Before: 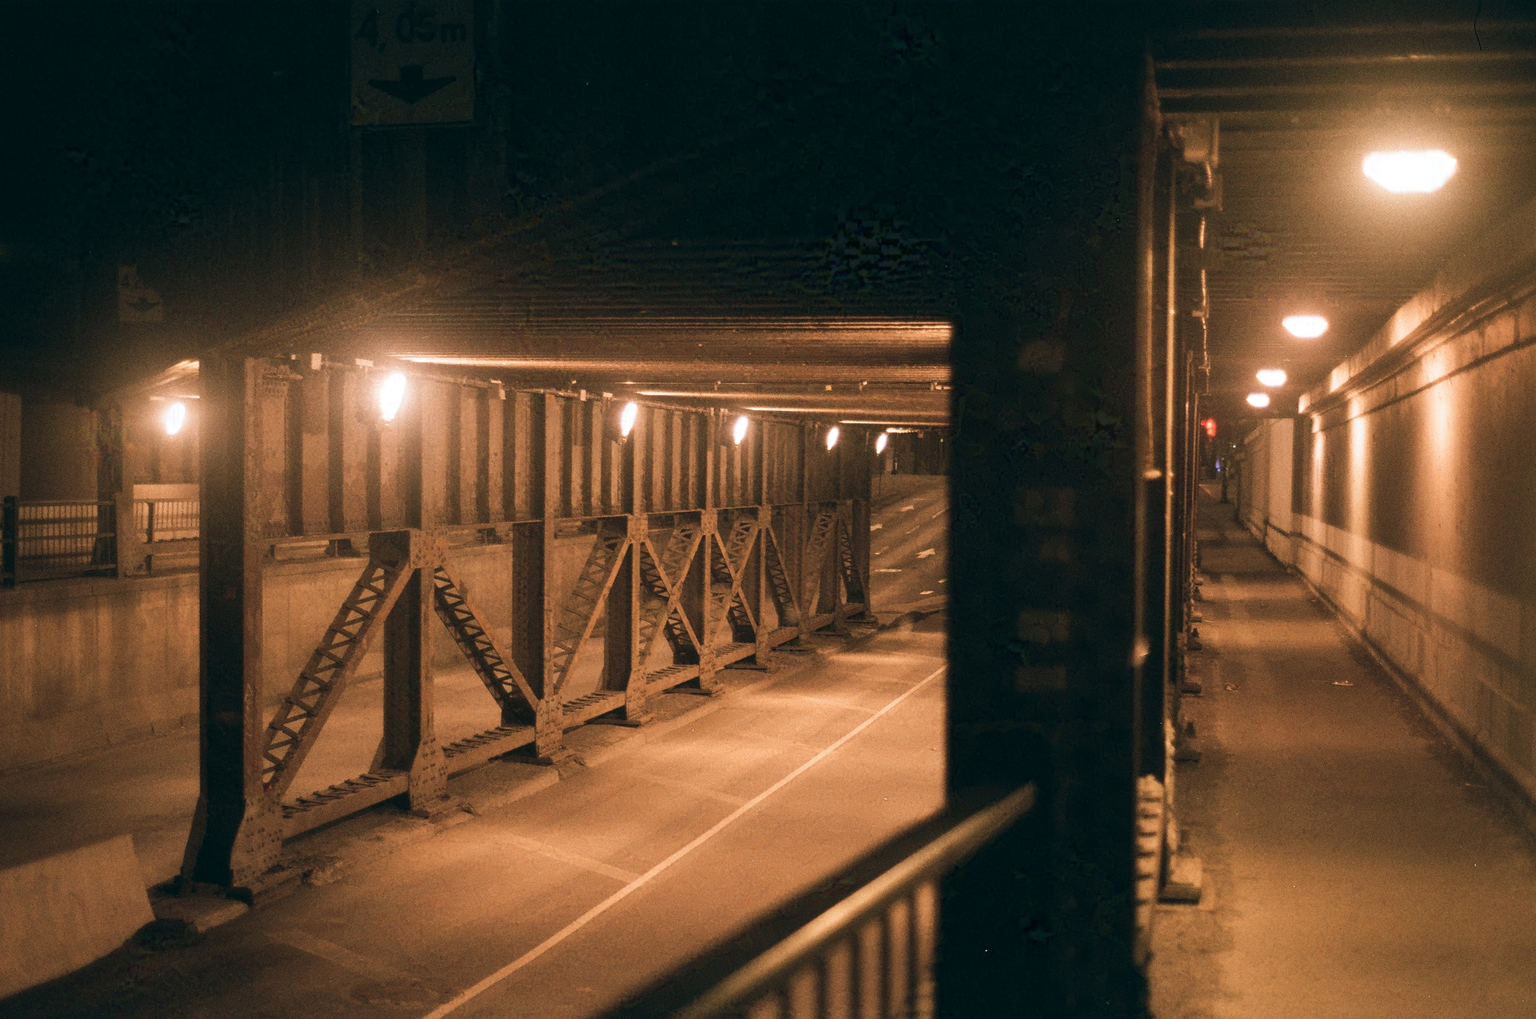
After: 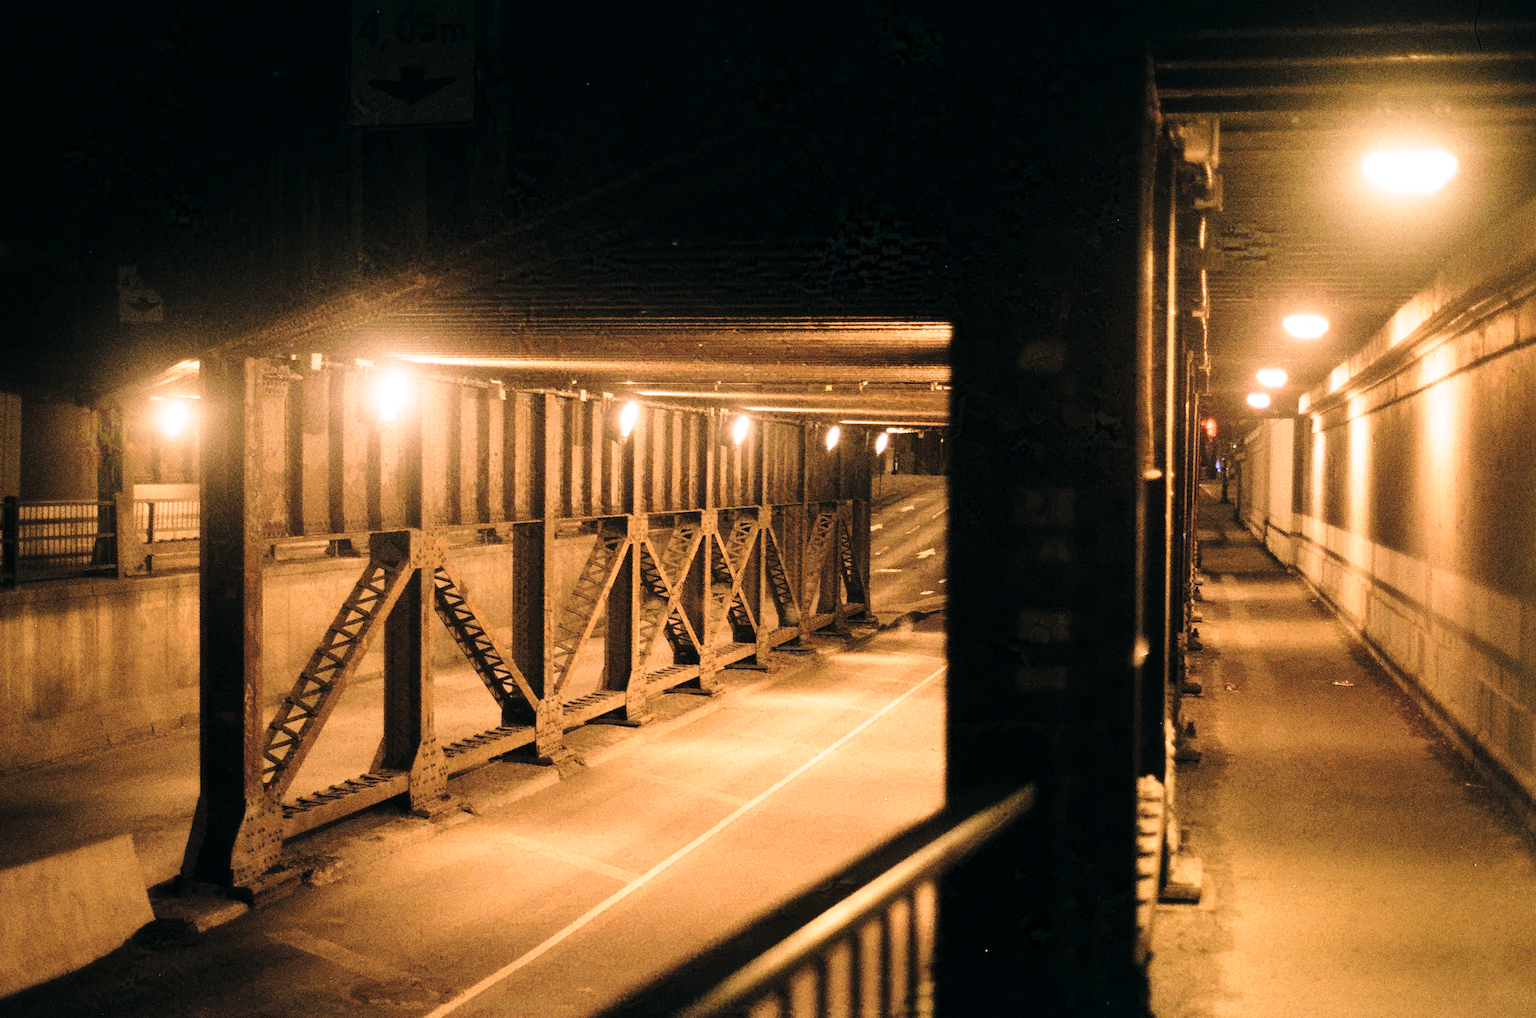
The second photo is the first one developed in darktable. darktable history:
base curve: curves: ch0 [(0, 0) (0.028, 0.03) (0.121, 0.232) (0.46, 0.748) (0.859, 0.968) (1, 1)], preserve colors none
tone curve: curves: ch0 [(0.021, 0) (0.104, 0.052) (0.496, 0.526) (0.737, 0.783) (1, 1)], color space Lab, linked channels, preserve colors none
